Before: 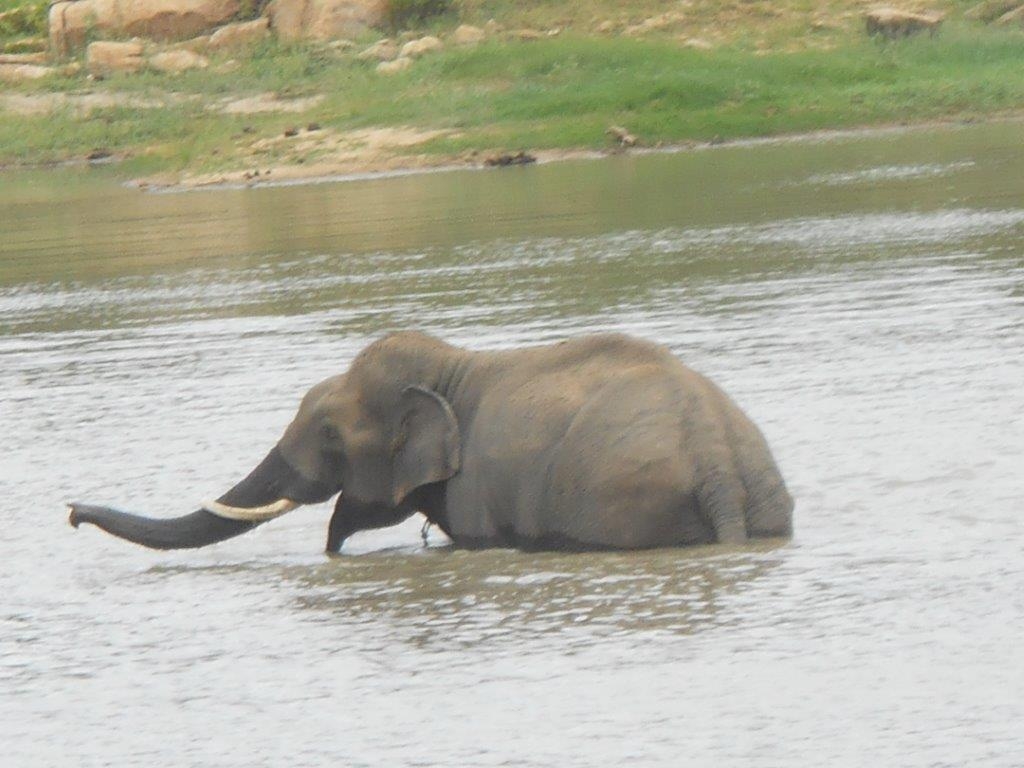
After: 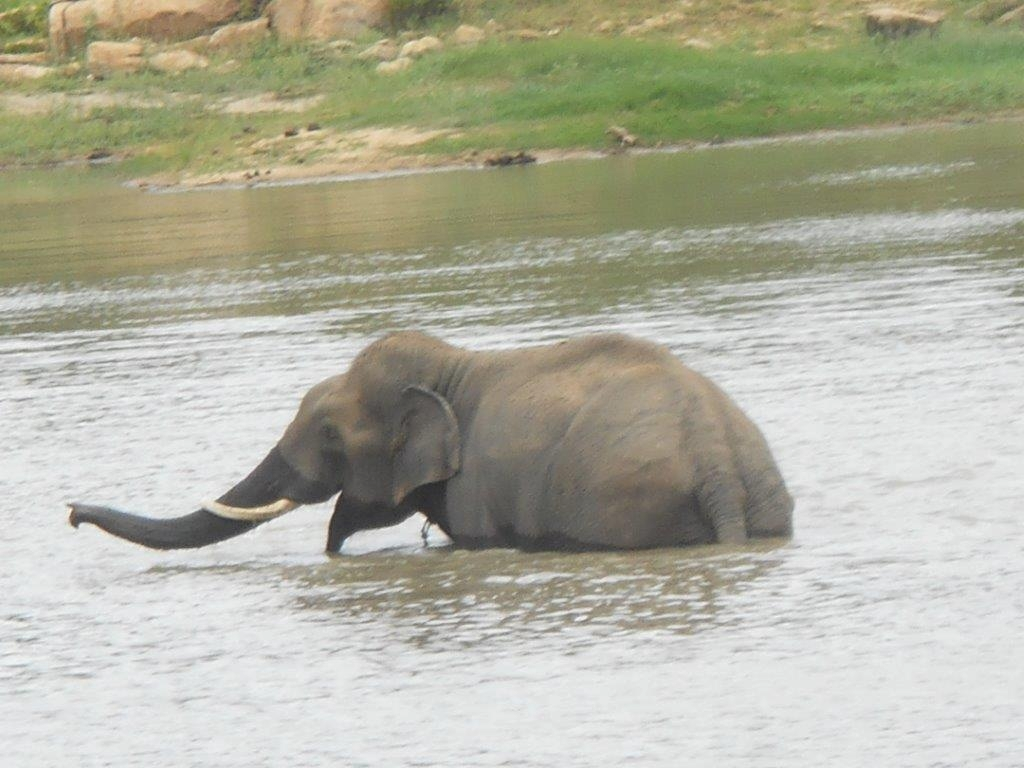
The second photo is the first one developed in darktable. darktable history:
exposure: exposure -0.041 EV, compensate highlight preservation false
levels: levels [0.031, 0.5, 0.969]
